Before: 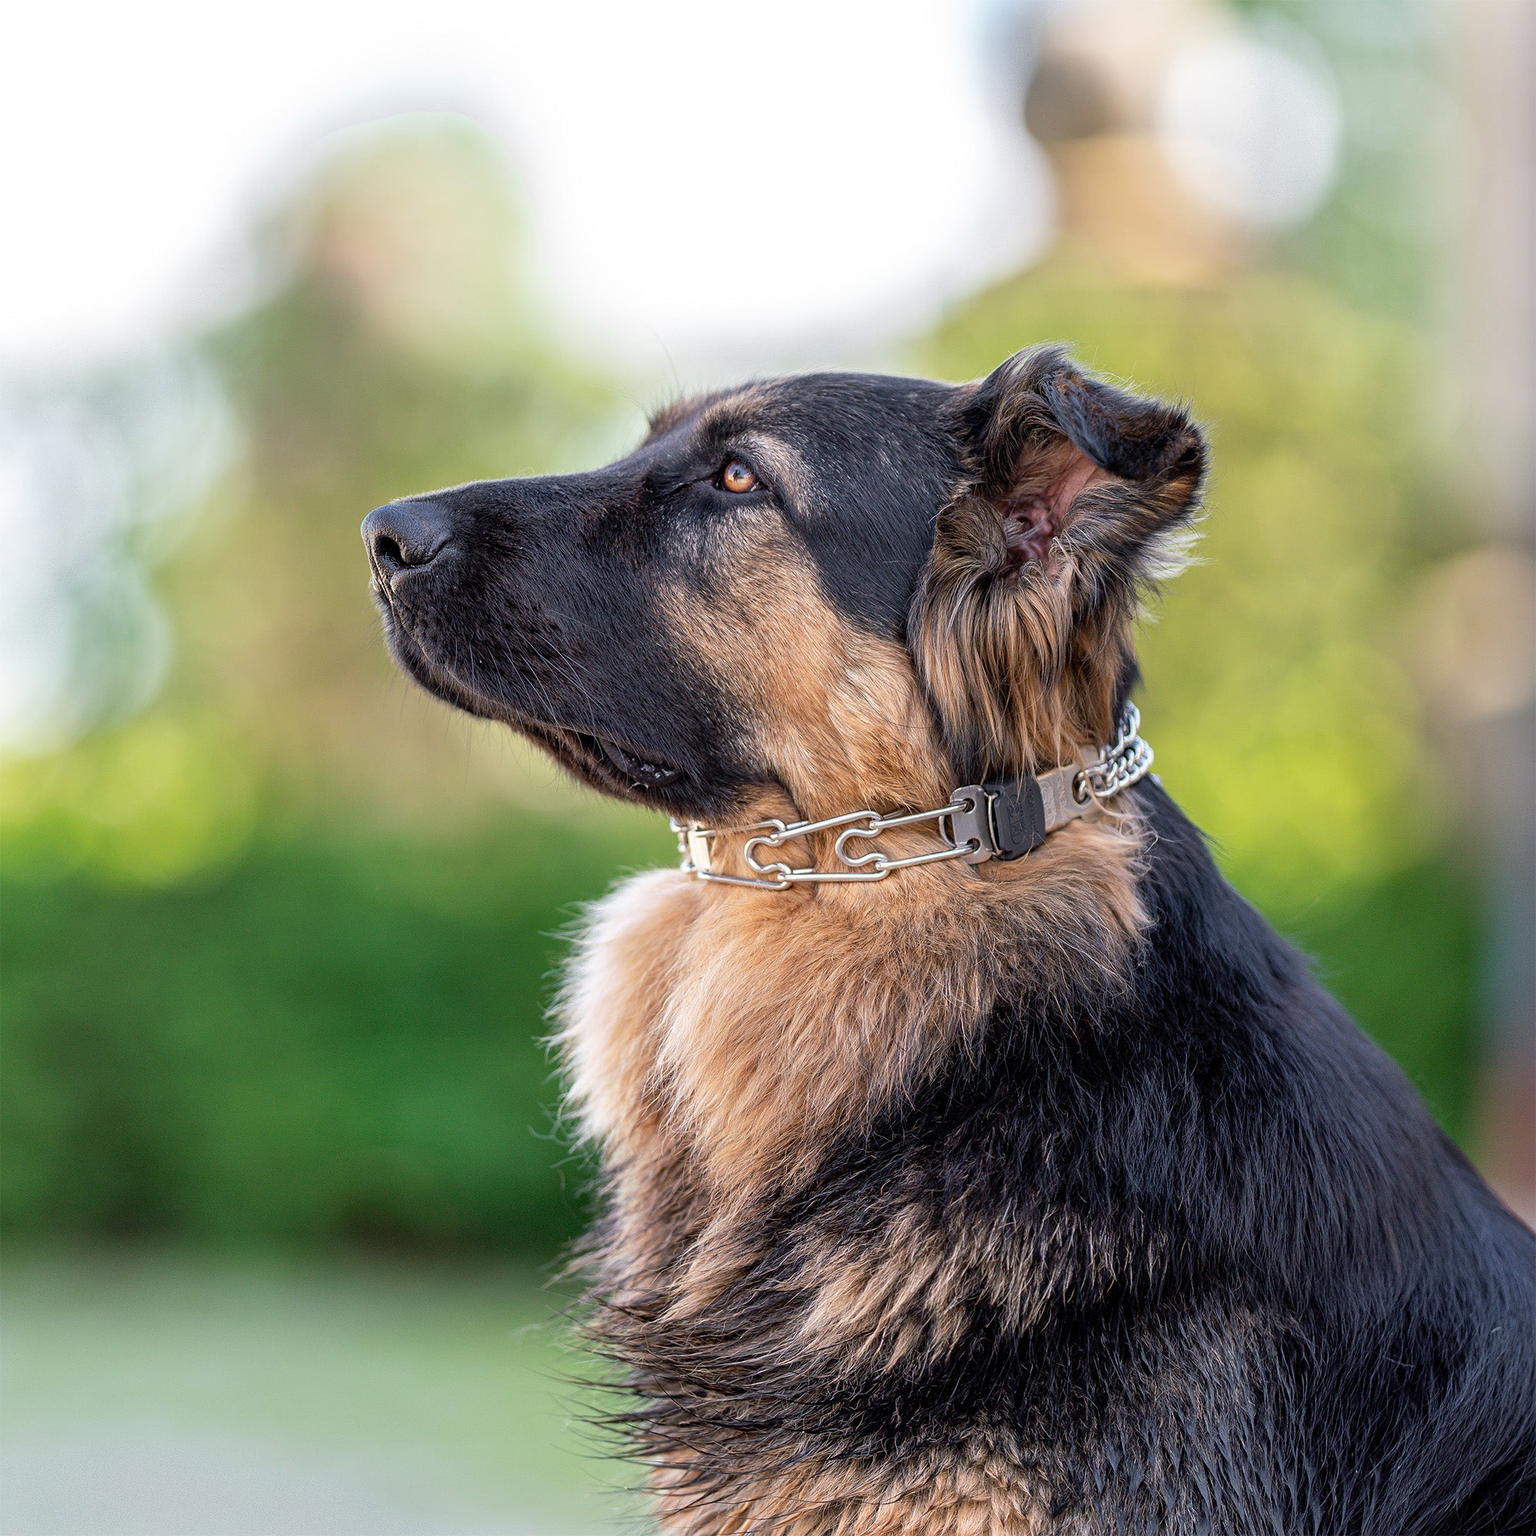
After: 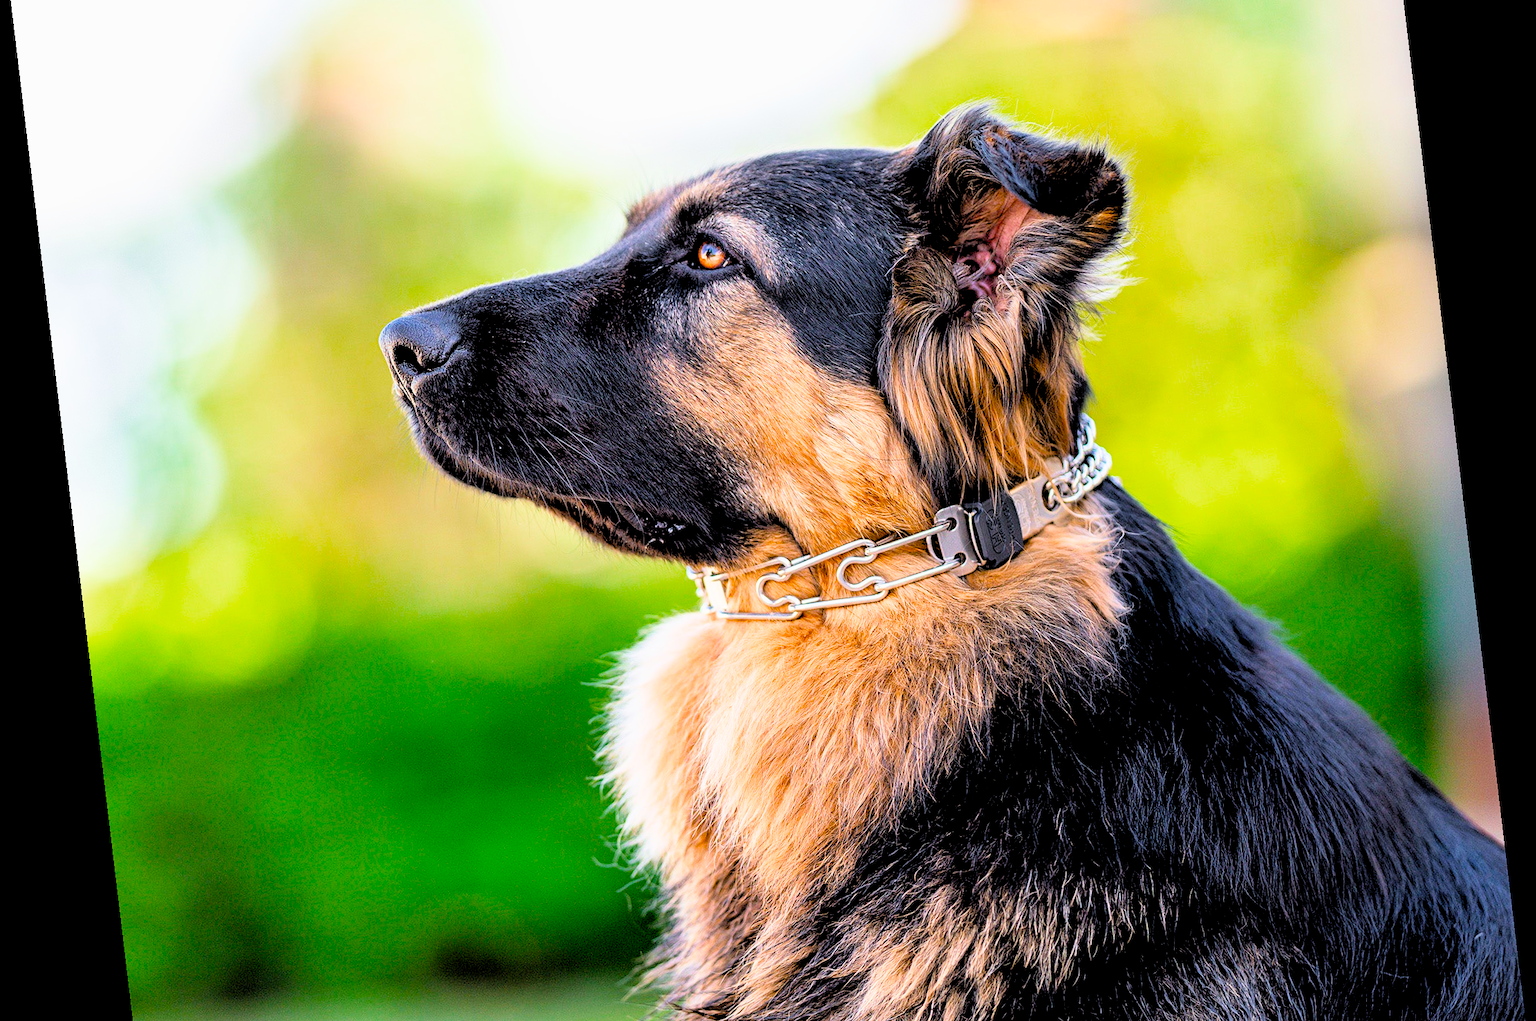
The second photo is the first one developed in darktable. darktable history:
crop: top 16.727%, bottom 16.727%
color balance rgb: perceptual saturation grading › global saturation 25%, global vibrance 20%
exposure: black level correction 0.001, exposure 0.955 EV, compensate exposure bias true, compensate highlight preservation false
filmic rgb: black relative exposure -7.75 EV, white relative exposure 4.4 EV, threshold 3 EV, target black luminance 0%, hardness 3.76, latitude 50.51%, contrast 1.074, highlights saturation mix 10%, shadows ↔ highlights balance -0.22%, color science v4 (2020), enable highlight reconstruction true
rotate and perspective: rotation -6.83°, automatic cropping off
rgb levels: levels [[0.034, 0.472, 0.904], [0, 0.5, 1], [0, 0.5, 1]]
